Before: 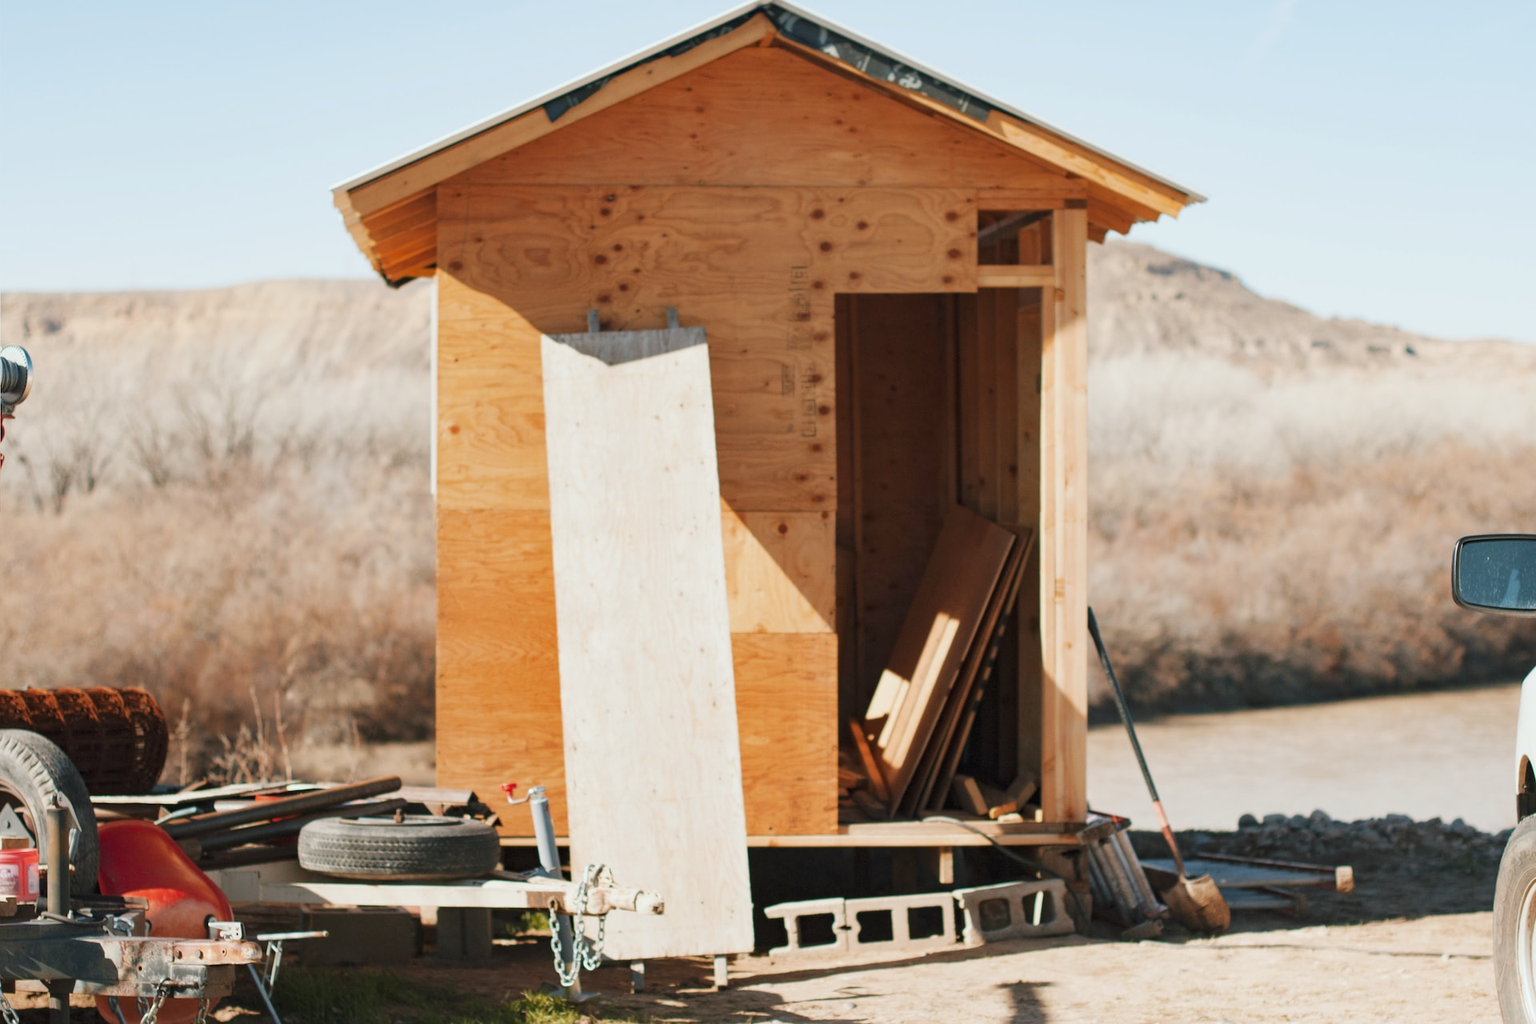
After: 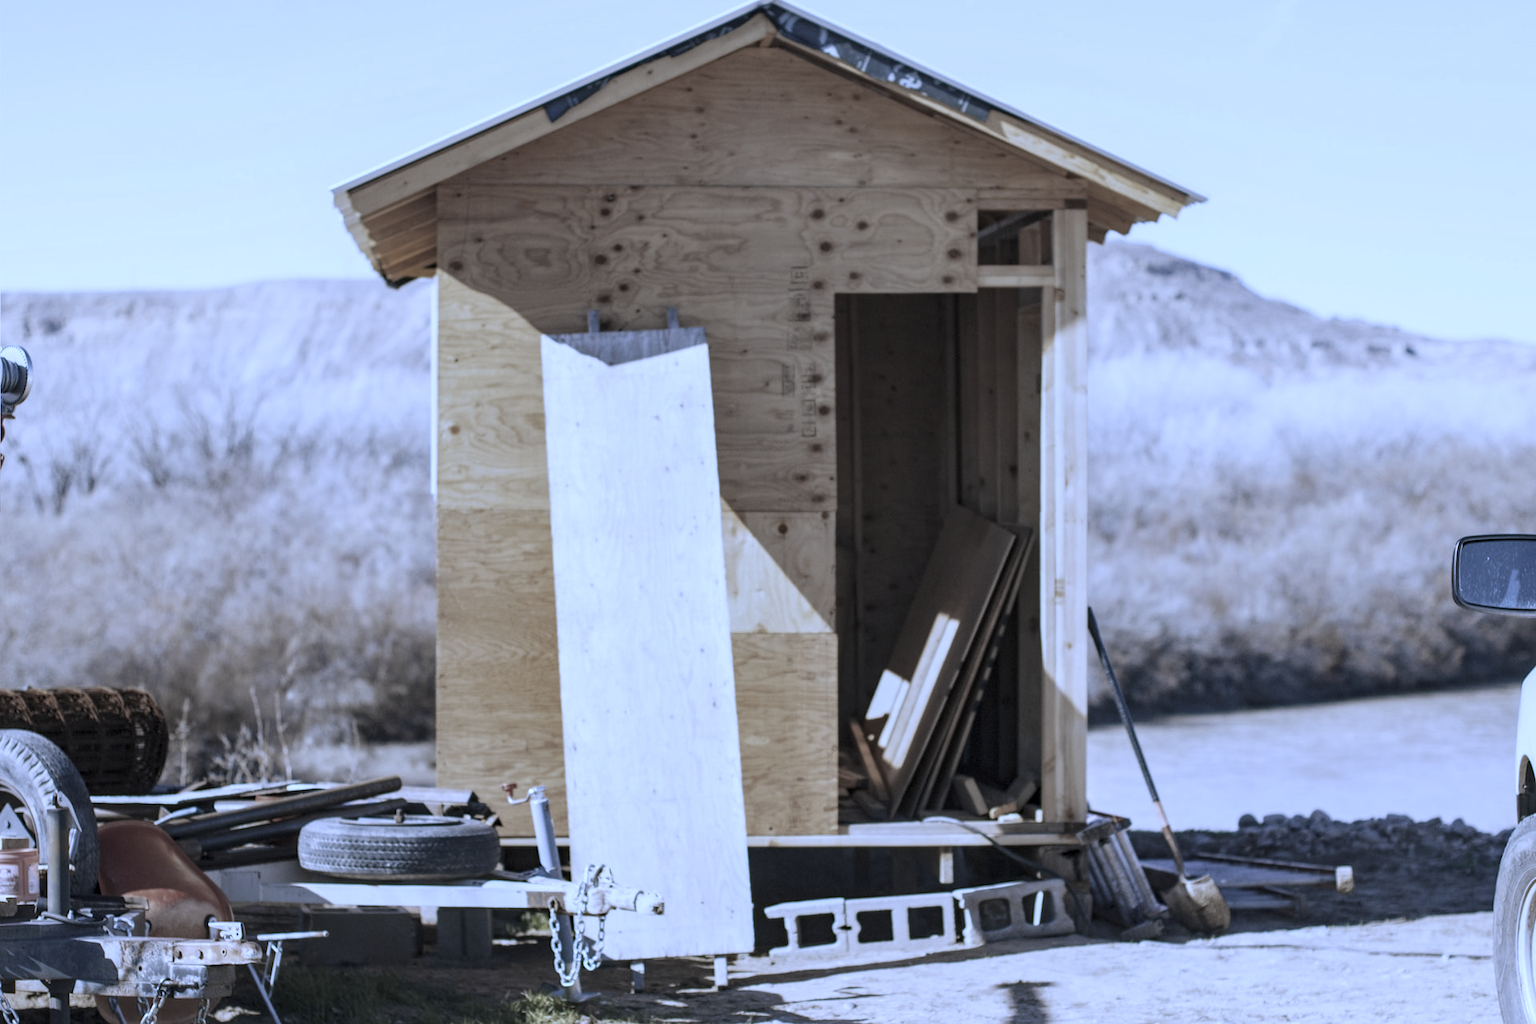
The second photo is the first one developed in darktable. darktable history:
local contrast: on, module defaults
white balance: red 0.766, blue 1.537
color zones: curves: ch1 [(0.238, 0.163) (0.476, 0.2) (0.733, 0.322) (0.848, 0.134)]
